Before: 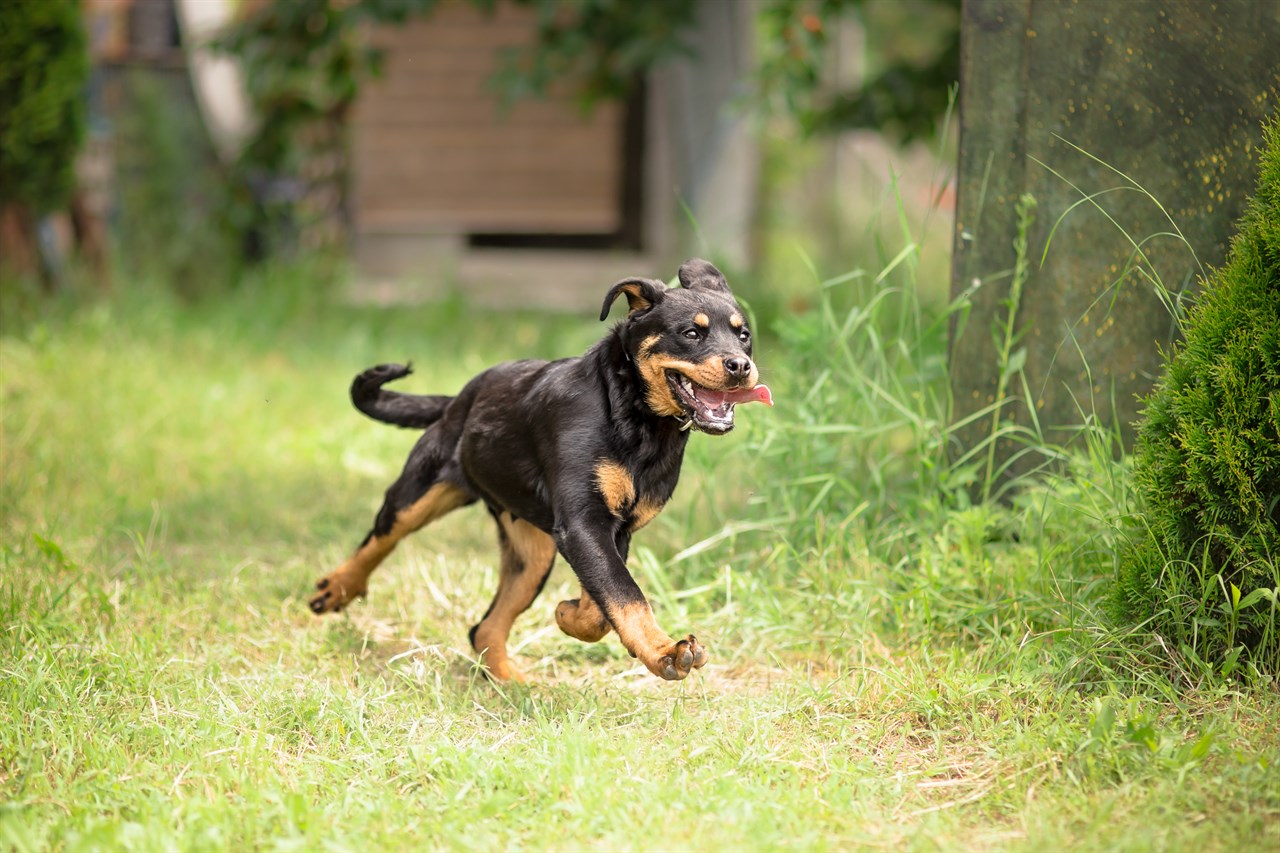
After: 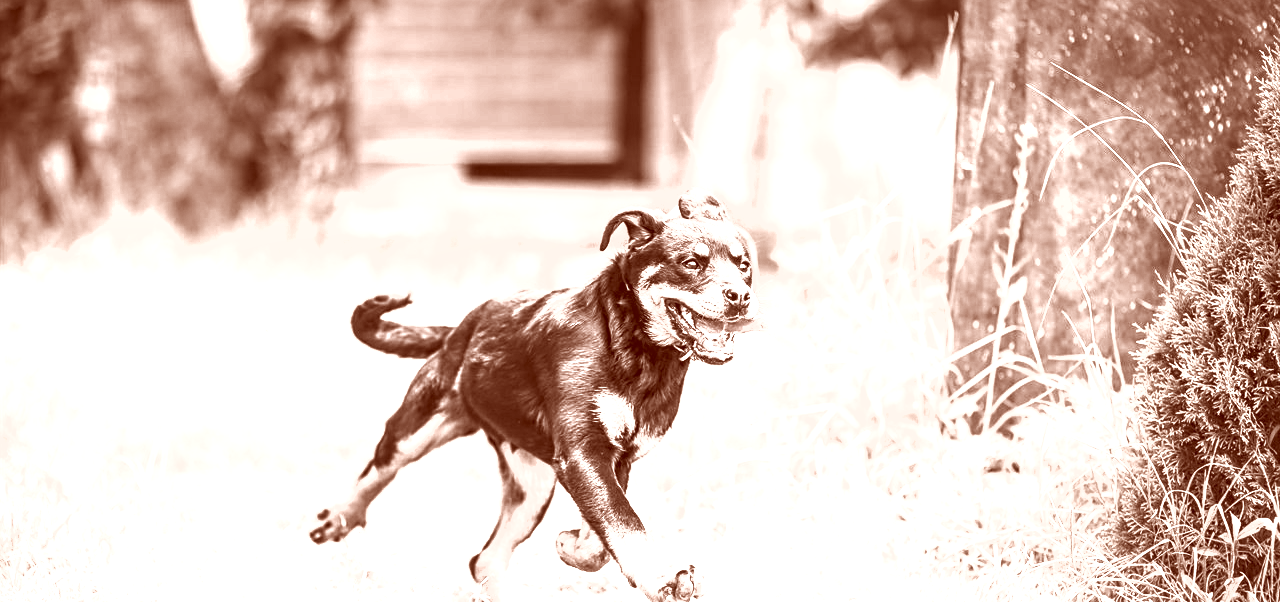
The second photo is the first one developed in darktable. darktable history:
crop and rotate: top 8.299%, bottom 21.09%
exposure: exposure 1.001 EV, compensate exposure bias true, compensate highlight preservation false
contrast brightness saturation: saturation -0.984
color balance rgb: perceptual saturation grading › global saturation 29.7%, perceptual brilliance grading › global brilliance 25.75%
tone curve: curves: ch0 [(0, 0.081) (0.483, 0.453) (0.881, 0.992)], preserve colors none
sharpen: amount 0.216
local contrast: on, module defaults
color correction: highlights a* 9.56, highlights b* 8.57, shadows a* 39.8, shadows b* 39.77, saturation 0.824
